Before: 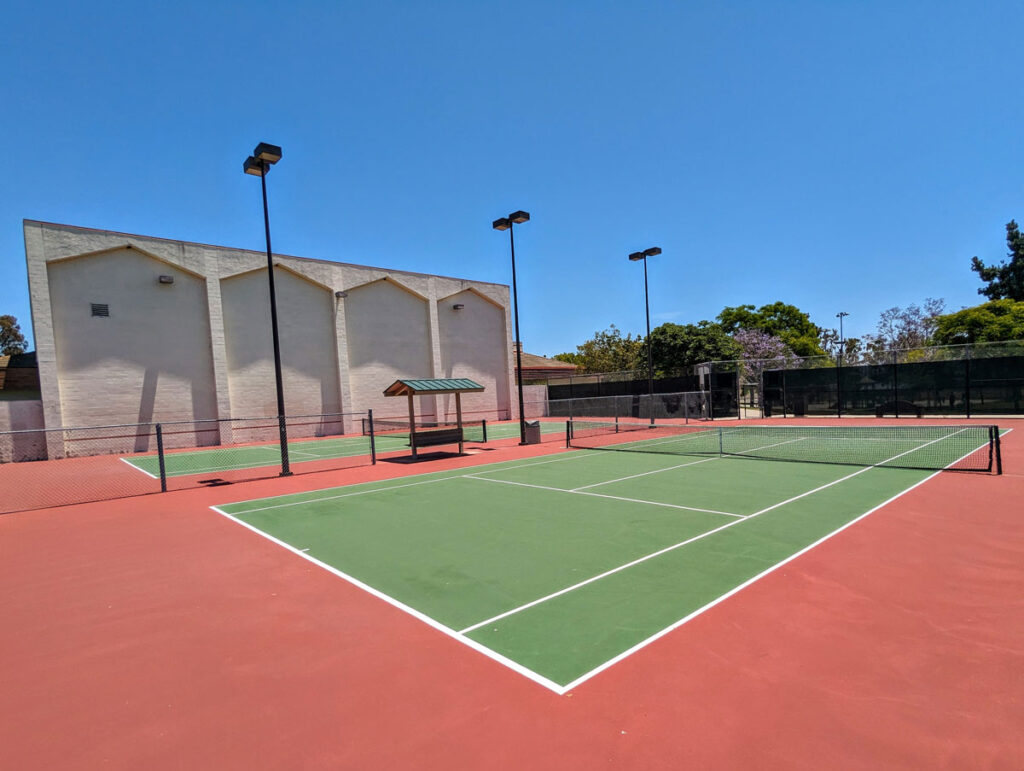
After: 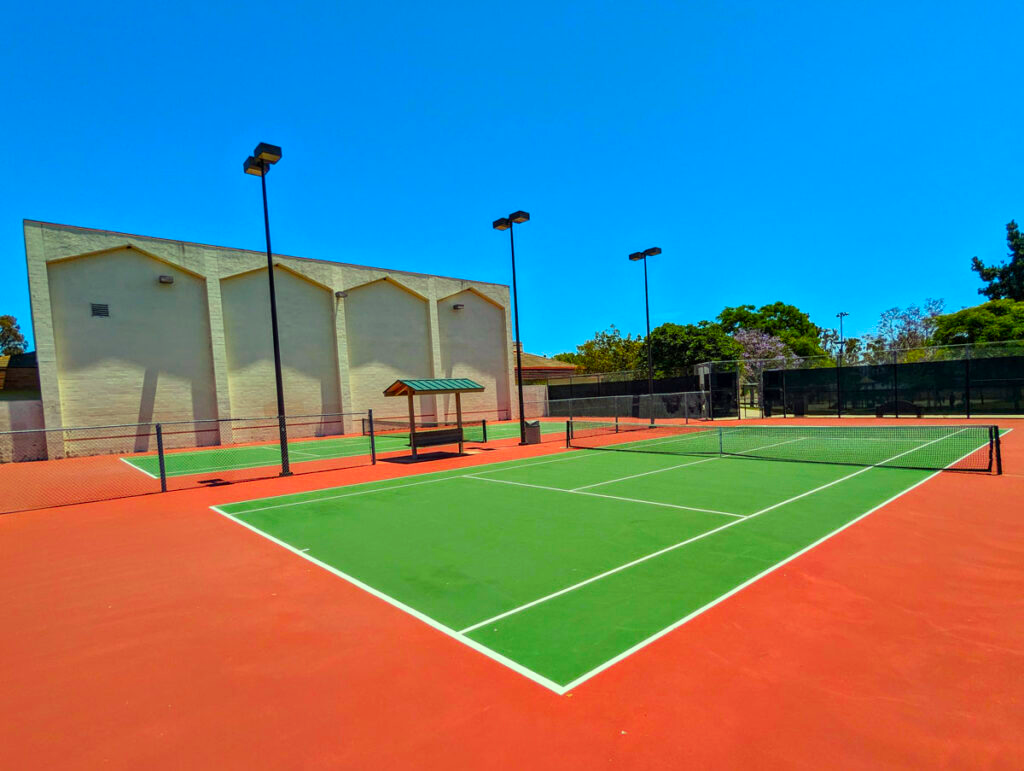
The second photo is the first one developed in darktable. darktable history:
color correction: highlights a* -11.13, highlights b* 9.96, saturation 1.71
